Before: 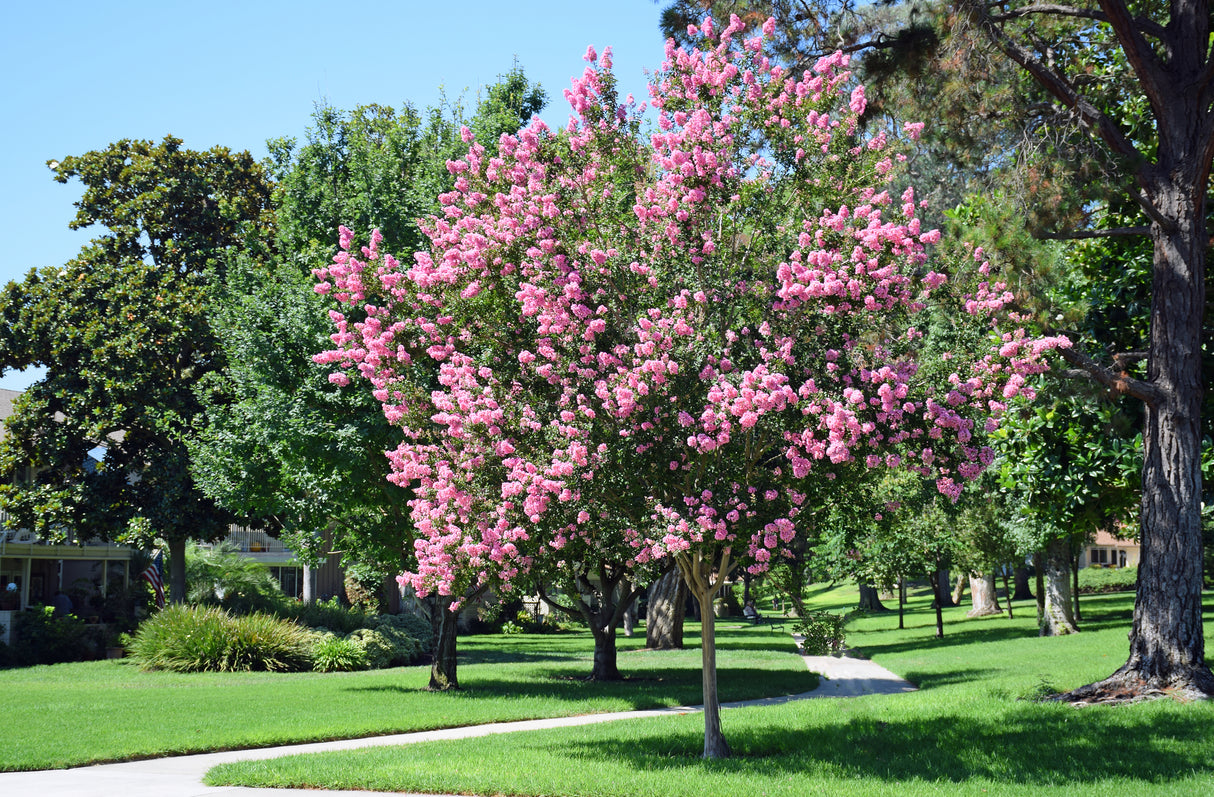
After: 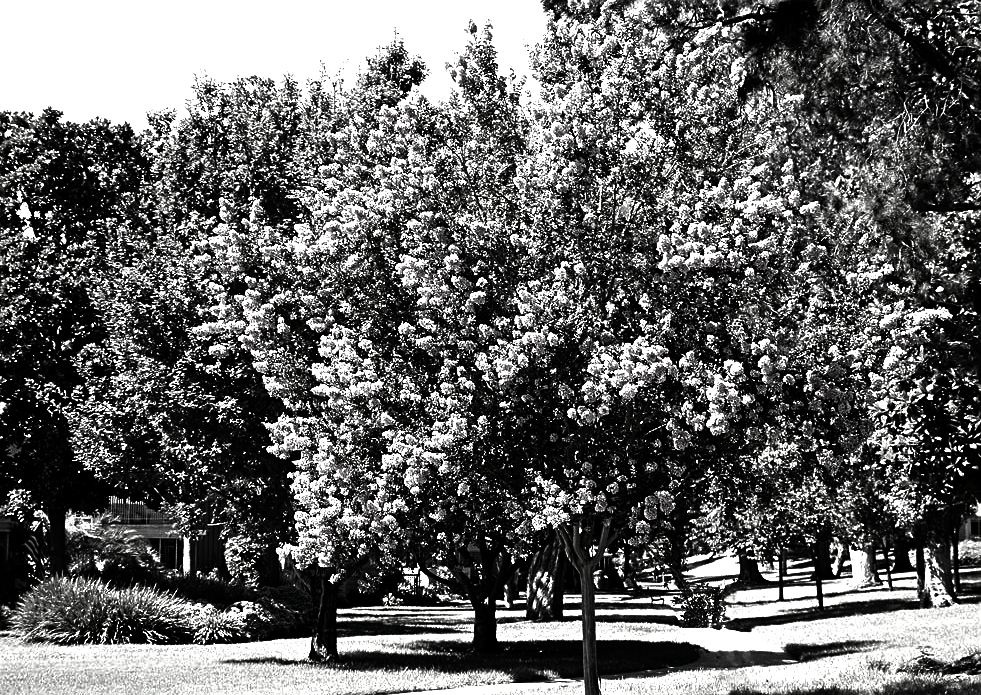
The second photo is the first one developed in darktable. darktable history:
contrast brightness saturation: contrast 0.019, brightness -0.987, saturation -0.981
crop: left 9.914%, top 3.636%, right 9.233%, bottom 9.1%
exposure: black level correction 0, exposure 1.012 EV, compensate highlight preservation false
sharpen: on, module defaults
